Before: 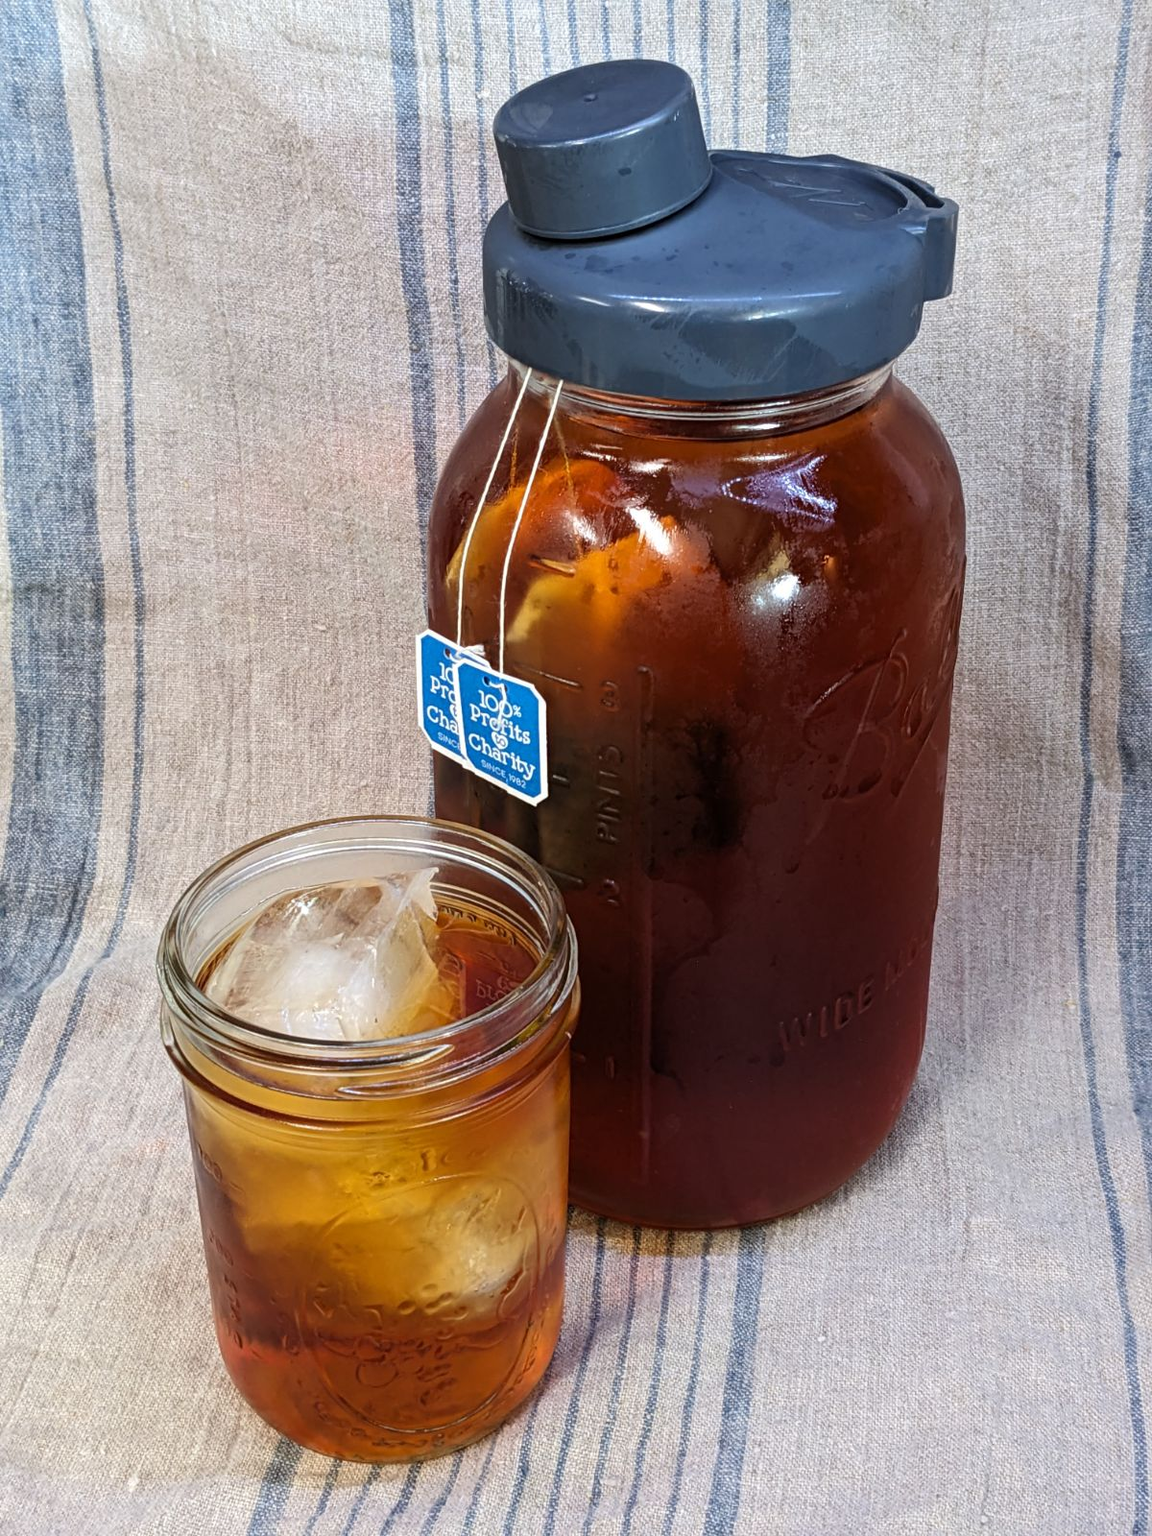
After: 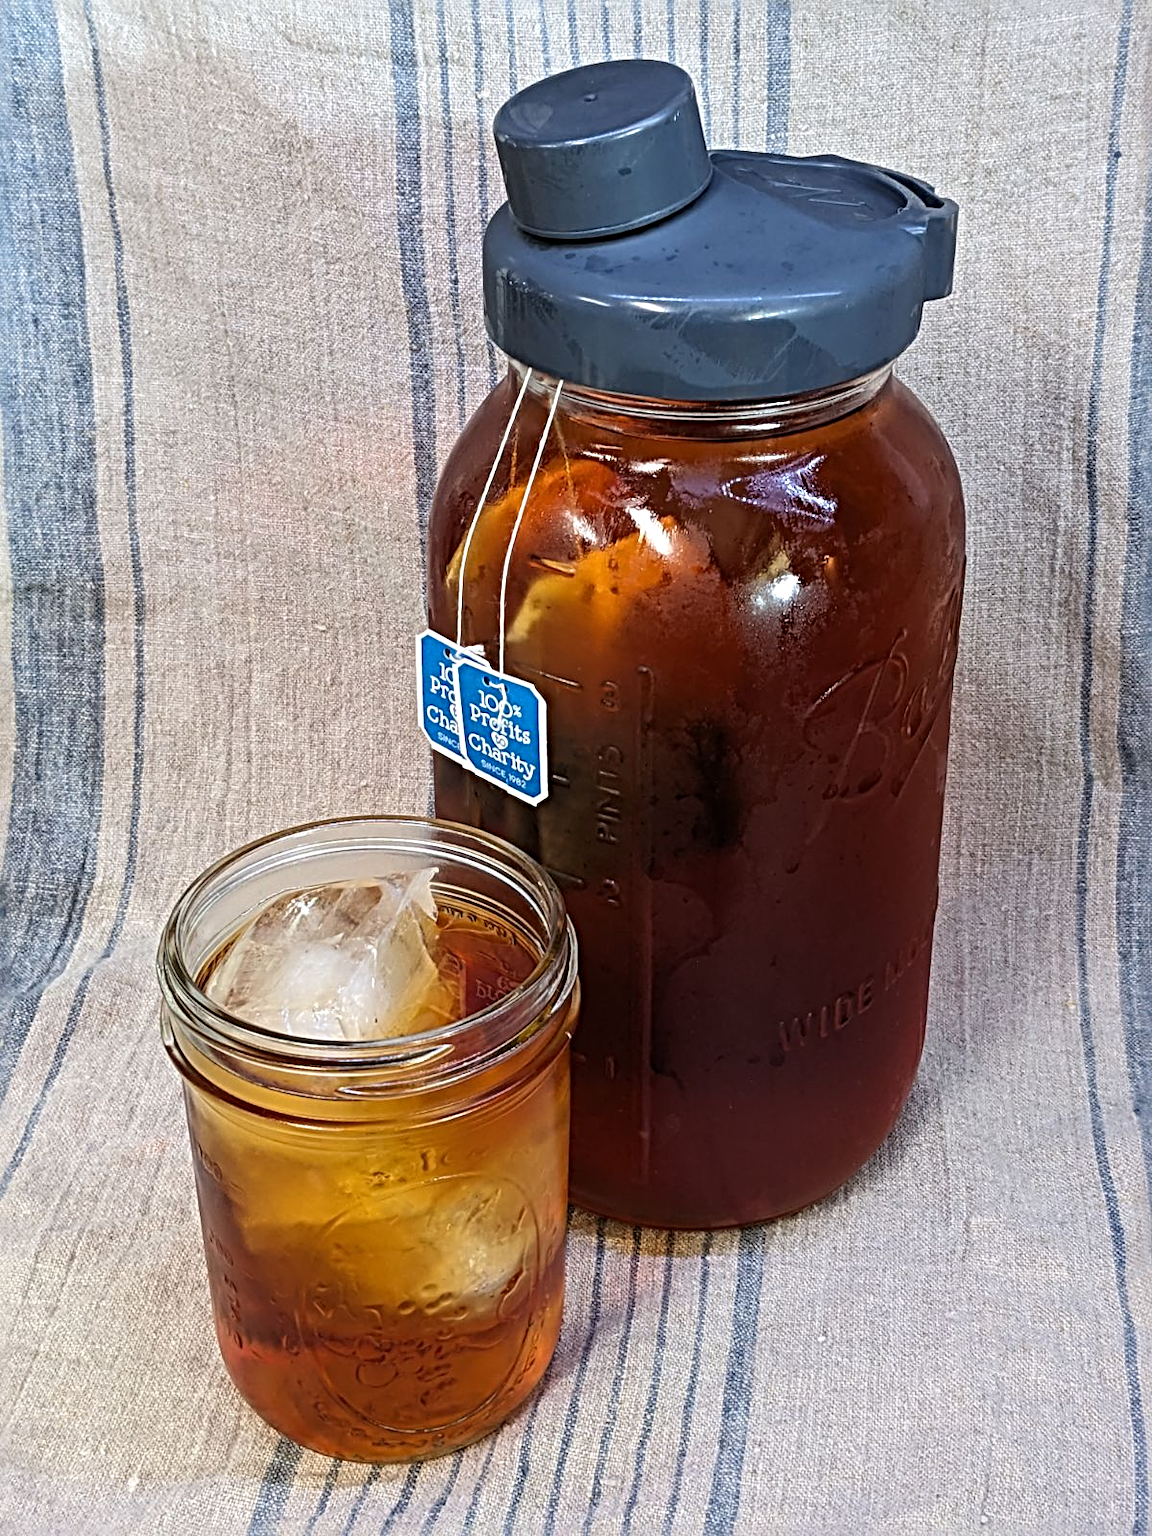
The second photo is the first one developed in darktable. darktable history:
tone equalizer: on, module defaults
sharpen: radius 4.883
